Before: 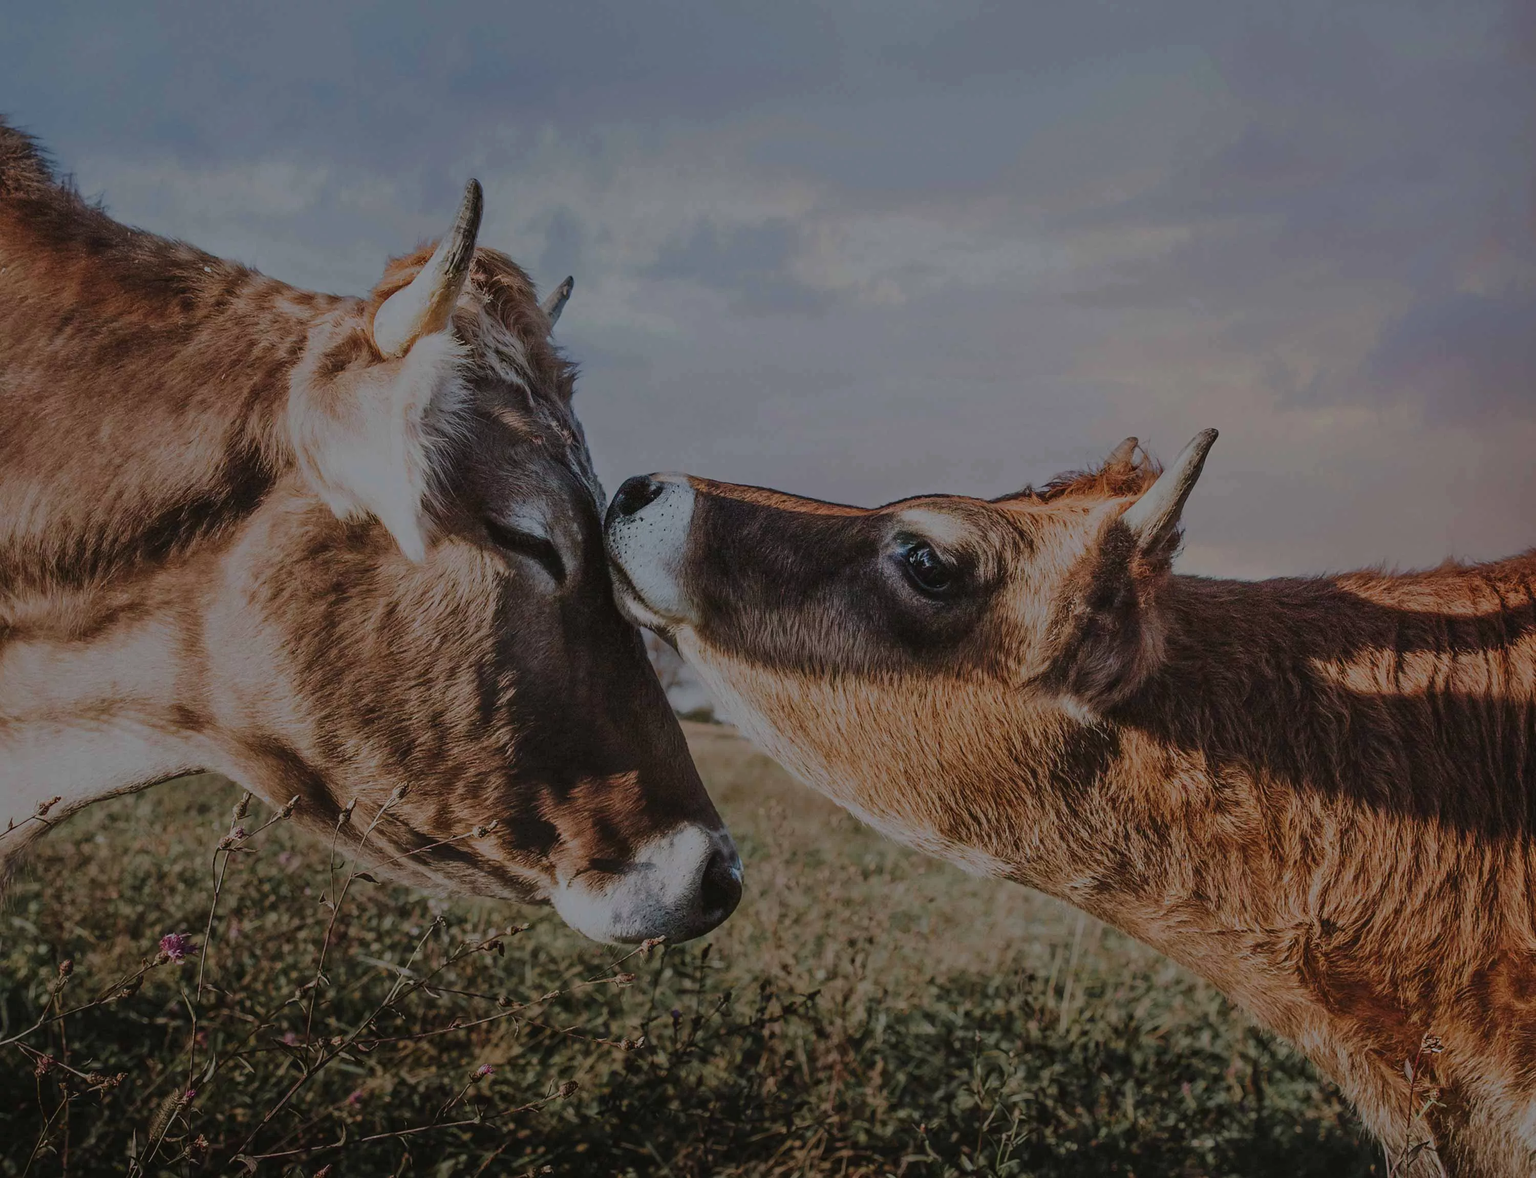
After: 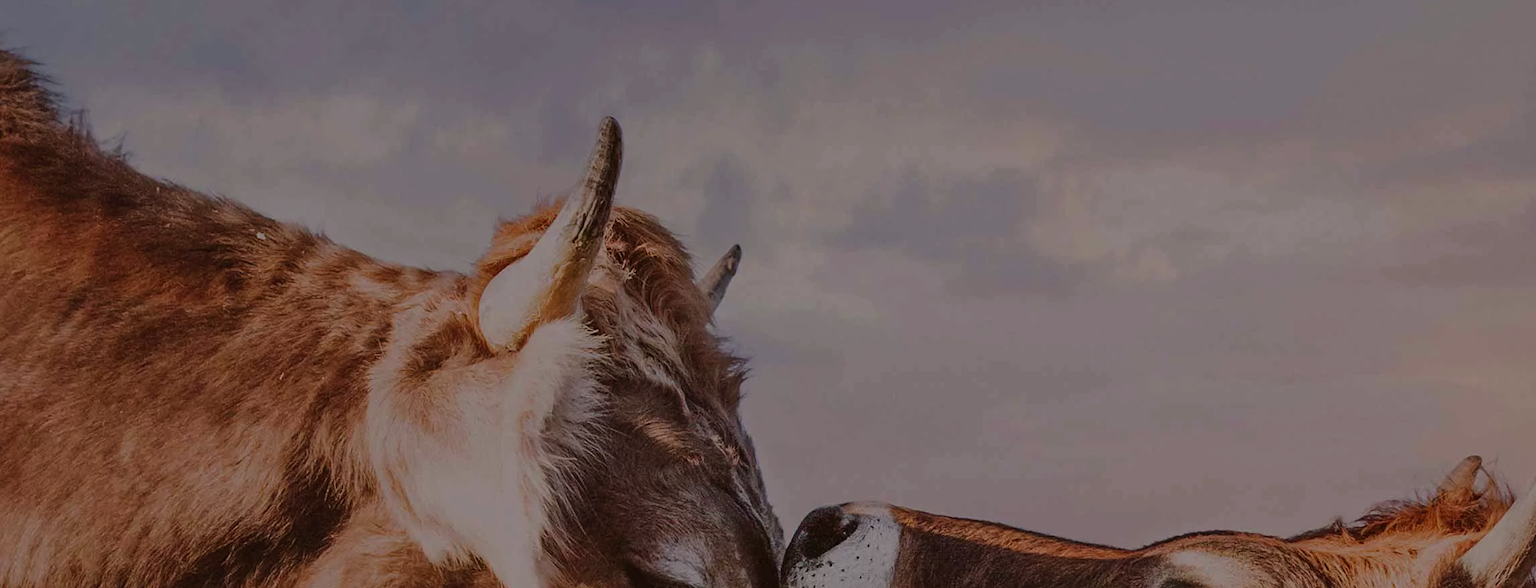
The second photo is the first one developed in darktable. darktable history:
crop: left 0.579%, top 7.627%, right 23.167%, bottom 54.275%
rgb levels: mode RGB, independent channels, levels [[0, 0.5, 1], [0, 0.521, 1], [0, 0.536, 1]]
shadows and highlights: shadows 25, highlights -70
